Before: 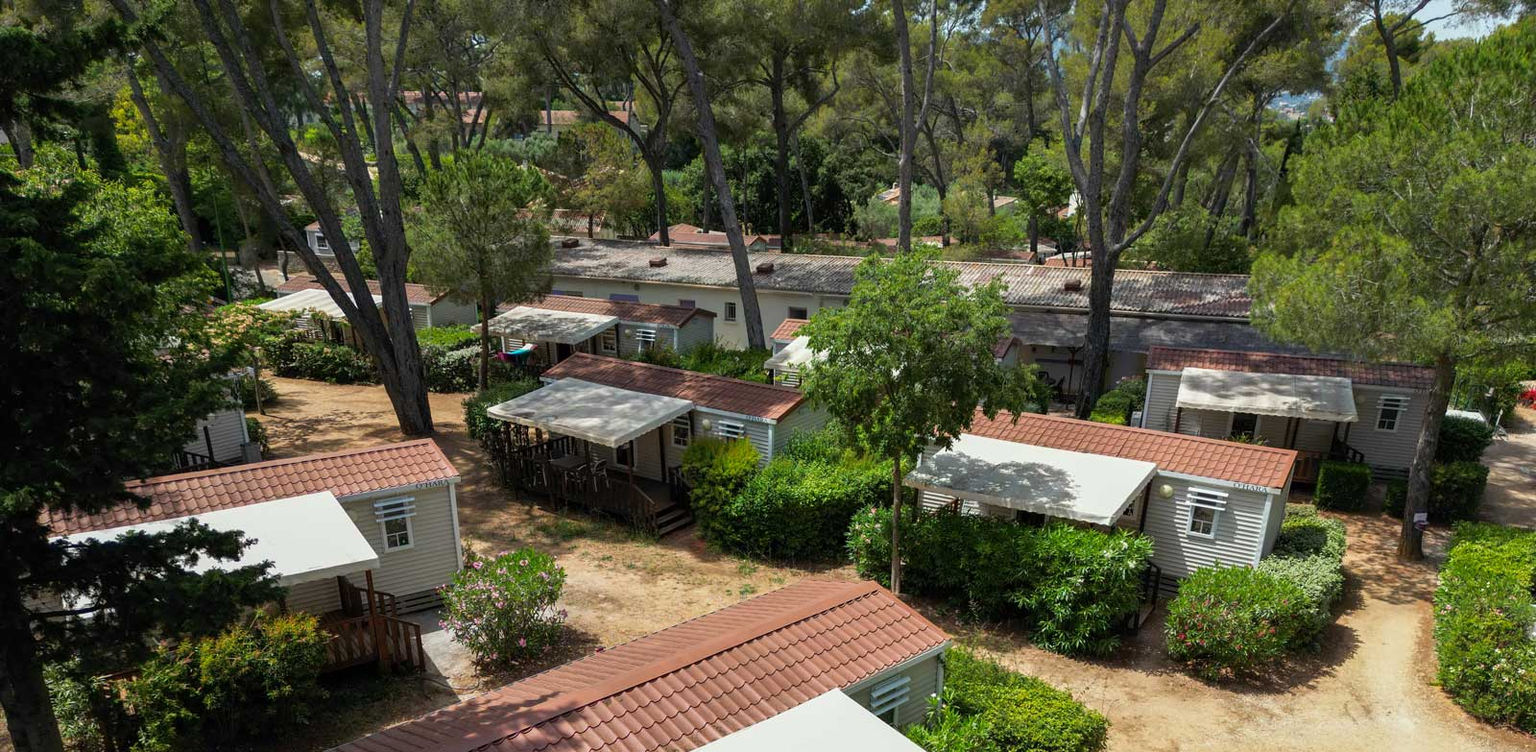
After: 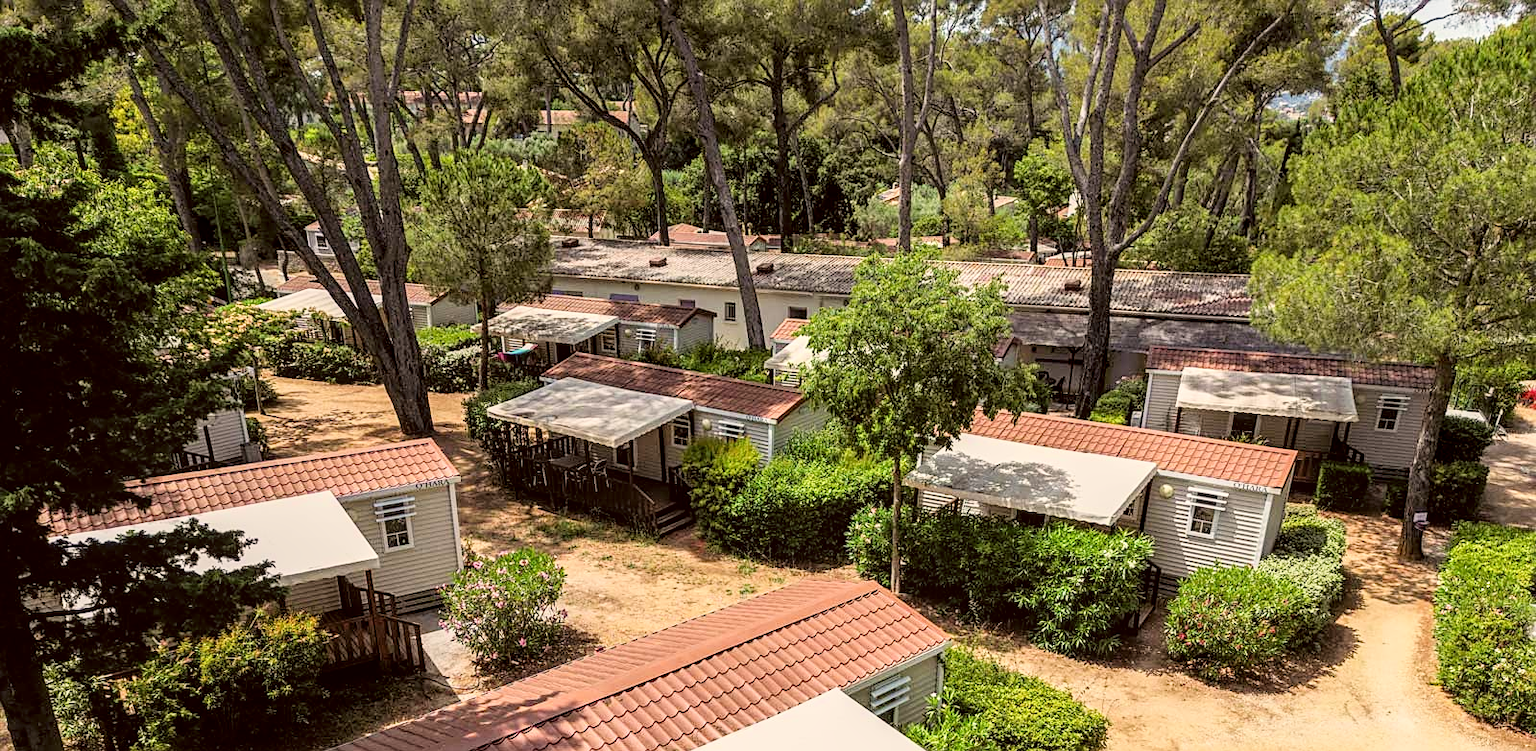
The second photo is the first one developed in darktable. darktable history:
local contrast: on, module defaults
exposure: black level correction -0.001, exposure 0.901 EV, compensate highlight preservation false
filmic rgb: black relative exposure -7.65 EV, white relative exposure 4.56 EV, hardness 3.61, color science v6 (2022)
color correction: highlights a* 6.05, highlights b* 8.45, shadows a* 6.11, shadows b* 7.16, saturation 0.917
shadows and highlights: shadows 0.583, highlights 41.9
sharpen: on, module defaults
